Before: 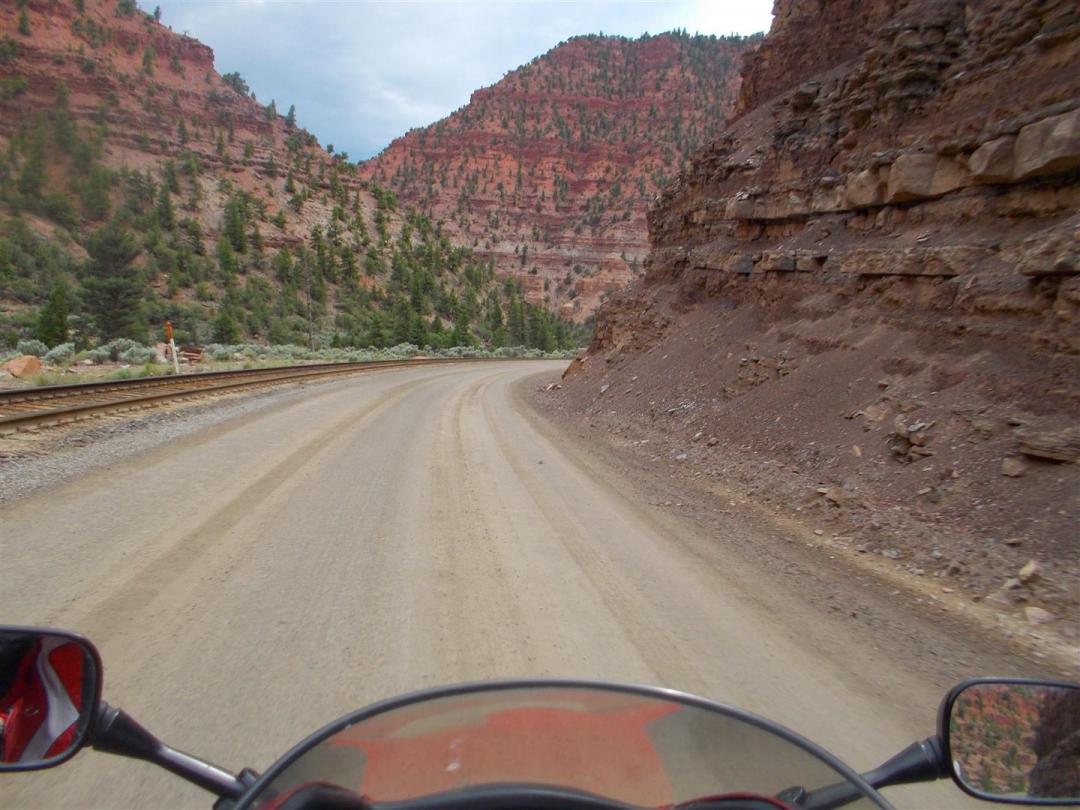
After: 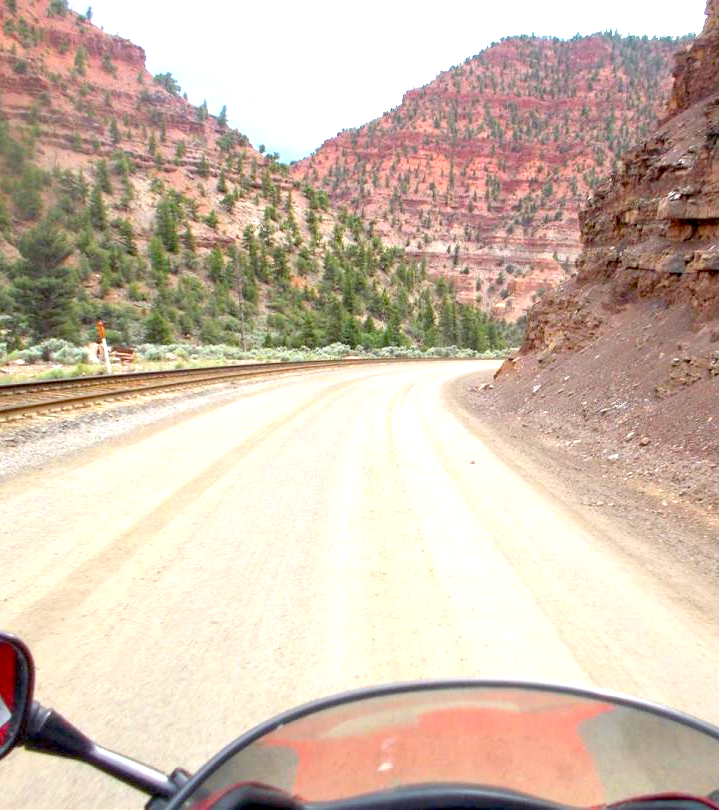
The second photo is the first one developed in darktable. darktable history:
crop and rotate: left 6.343%, right 27.017%
exposure: black level correction 0.009, exposure 1.424 EV, compensate exposure bias true, compensate highlight preservation false
